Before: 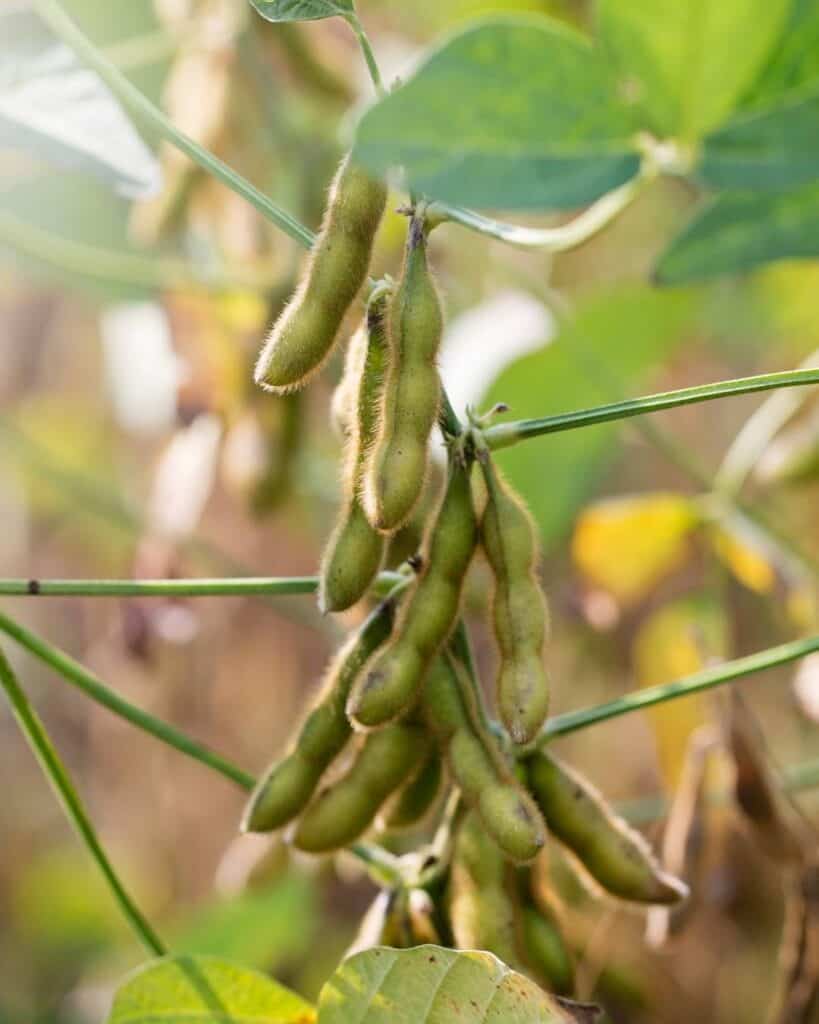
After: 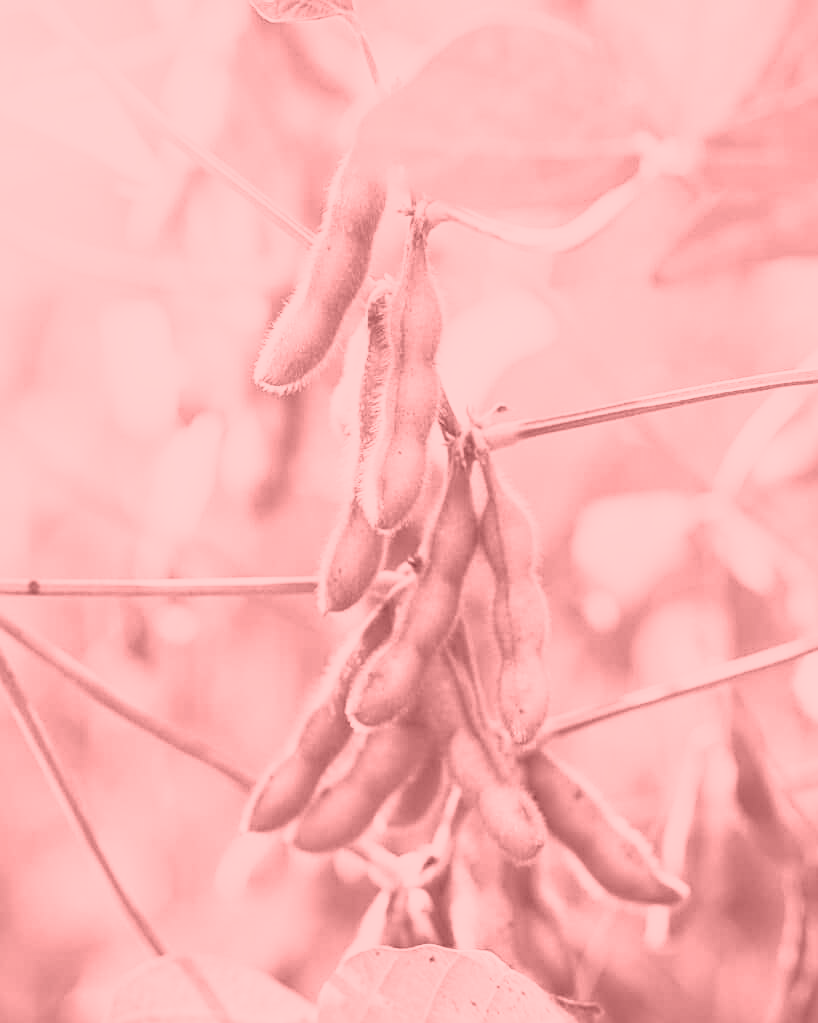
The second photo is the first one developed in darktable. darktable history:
local contrast: highlights 100%, shadows 100%, detail 120%, midtone range 0.2
contrast brightness saturation: contrast 0.43, brightness 0.56, saturation -0.19
sharpen: on, module defaults
colorize: saturation 51%, source mix 50.67%, lightness 50.67%
